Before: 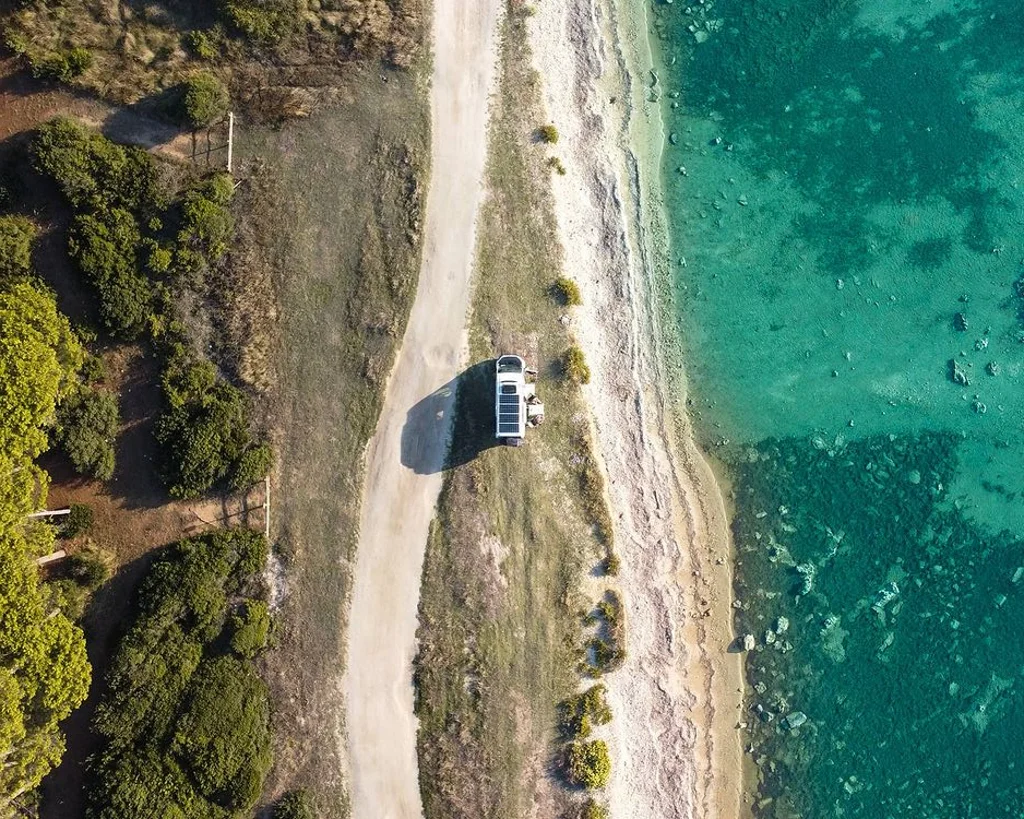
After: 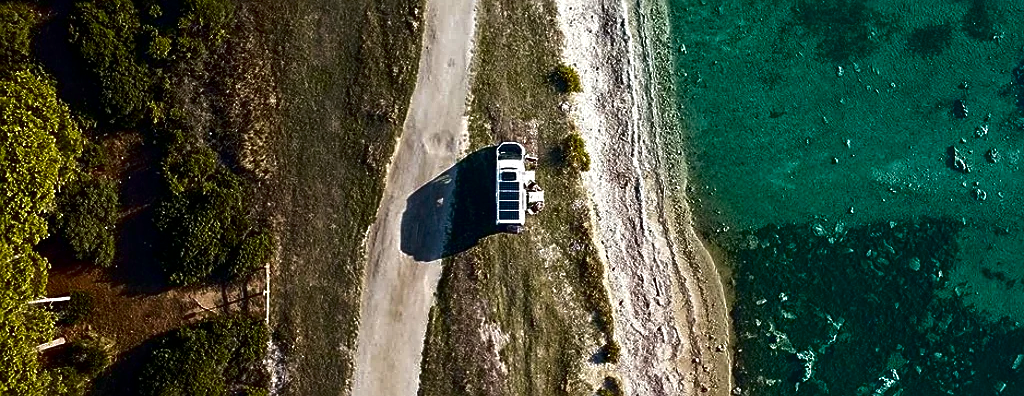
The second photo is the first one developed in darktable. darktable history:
haze removal: compatibility mode true, adaptive false
sharpen: amount 0.55
crop and rotate: top 26.056%, bottom 25.543%
contrast equalizer: octaves 7, y [[0.515 ×6], [0.507 ×6], [0.425 ×6], [0 ×6], [0 ×6]]
contrast brightness saturation: brightness -0.52
